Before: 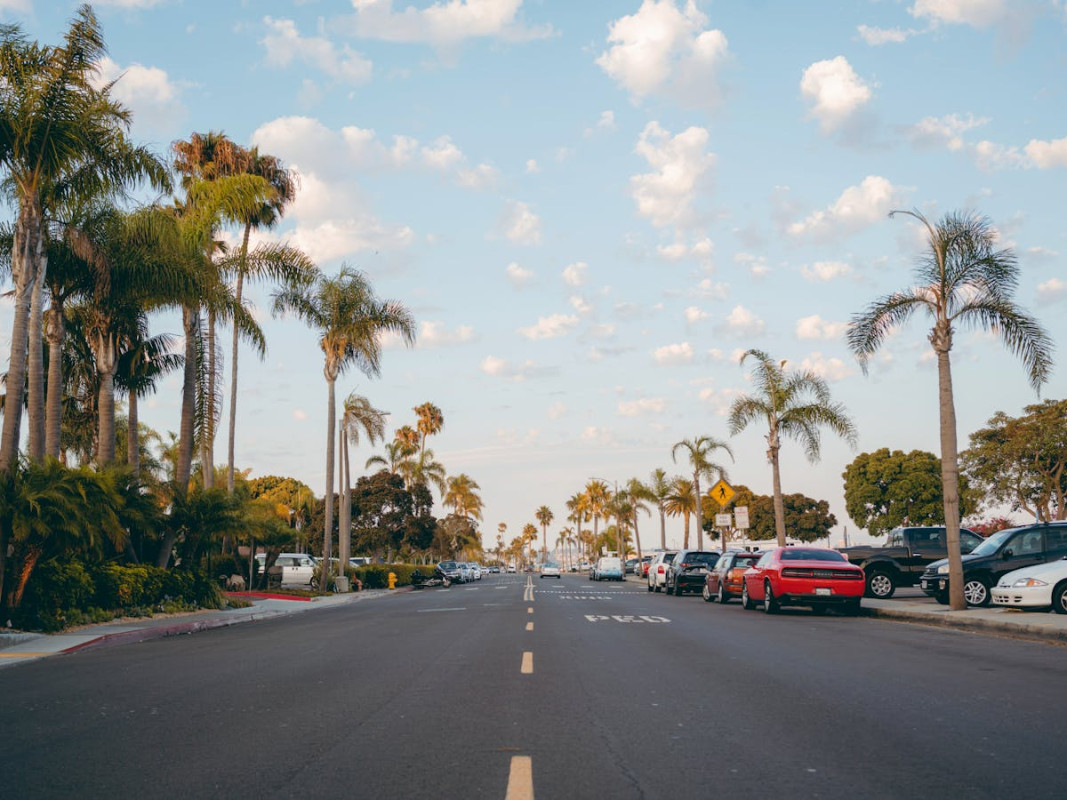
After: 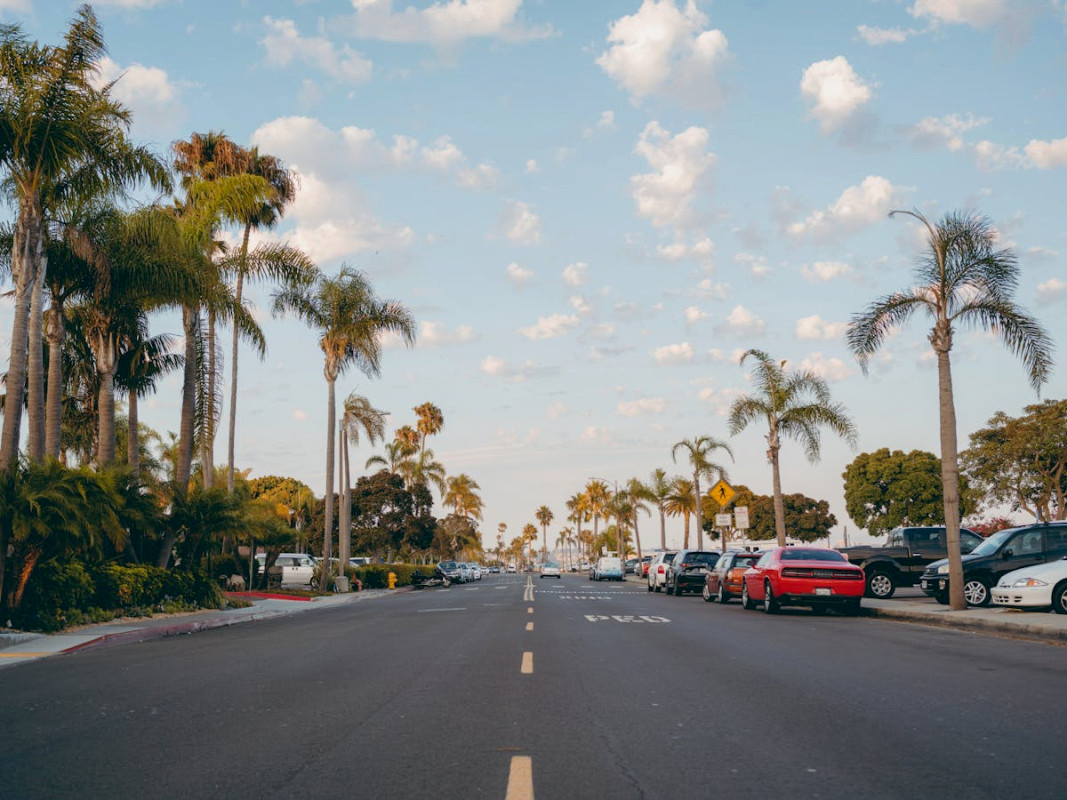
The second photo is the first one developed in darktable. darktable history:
shadows and highlights: radius 125.46, shadows 30.51, highlights -30.51, low approximation 0.01, soften with gaussian
exposure: black level correction 0.002, exposure -0.1 EV, compensate highlight preservation false
